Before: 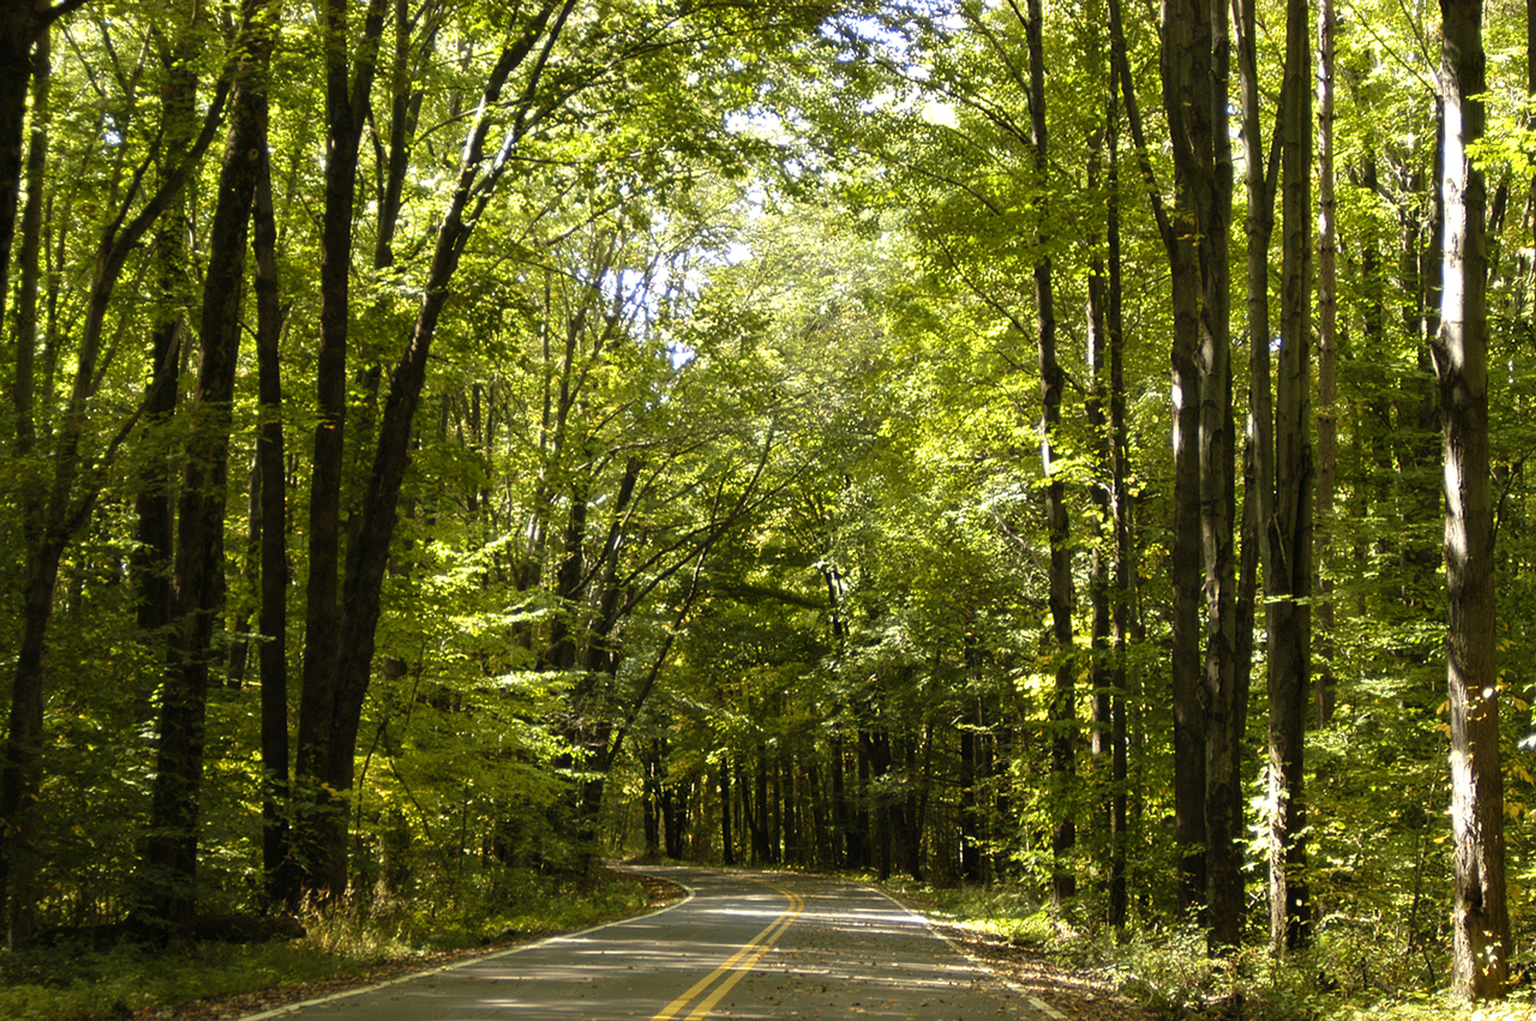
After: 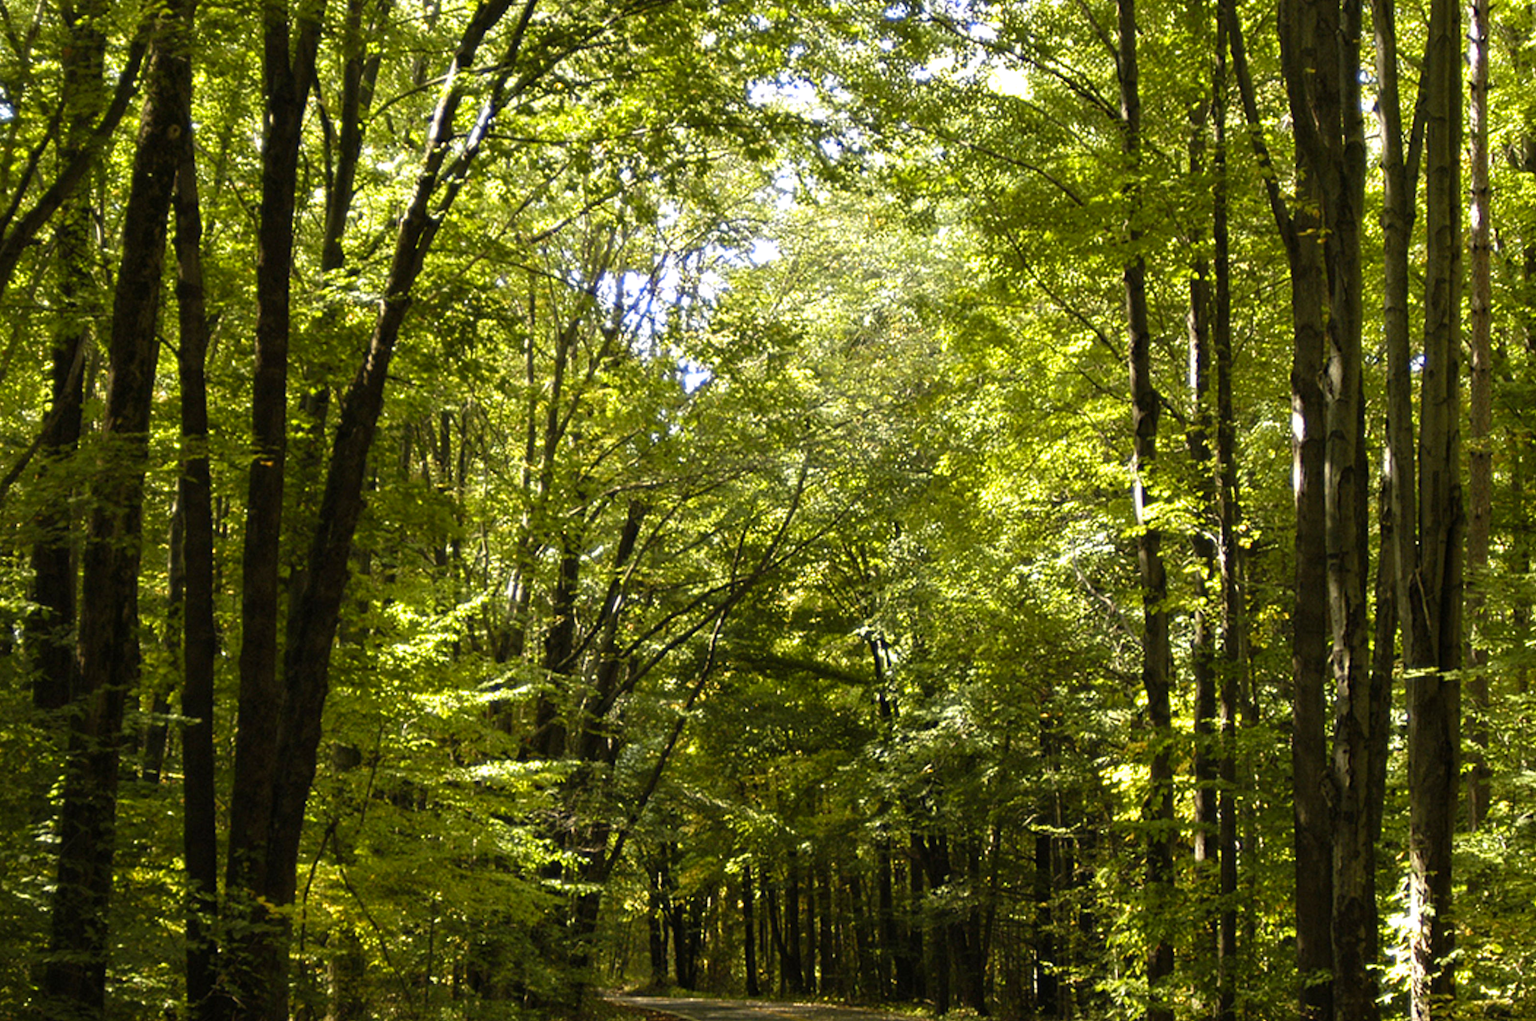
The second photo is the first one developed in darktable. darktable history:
crop and rotate: left 7.196%, top 4.574%, right 10.605%, bottom 13.178%
haze removal: strength 0.29, distance 0.25, compatibility mode true, adaptive false
